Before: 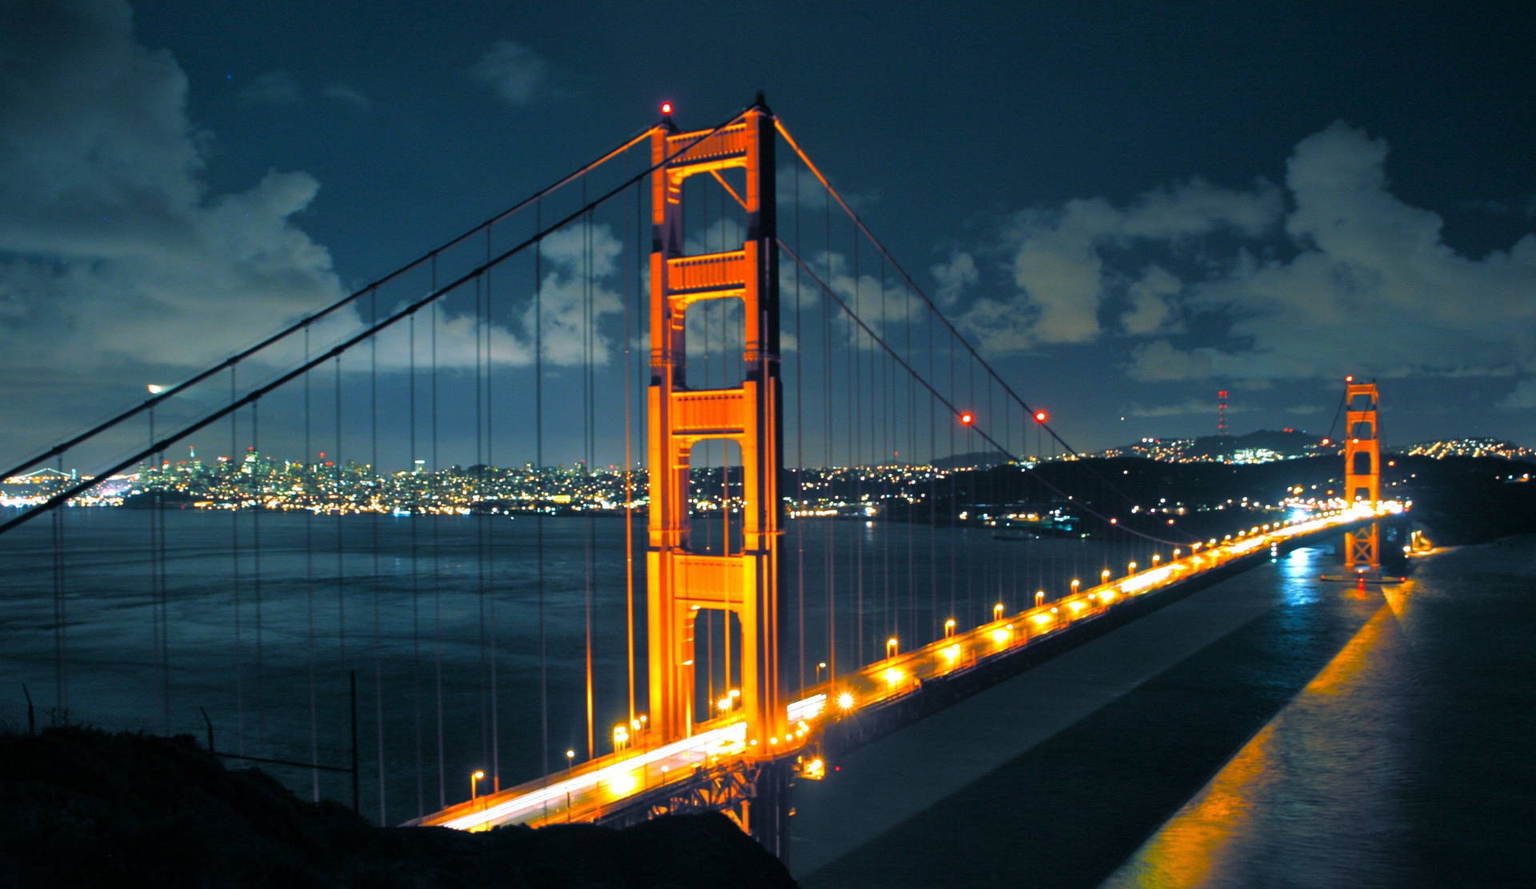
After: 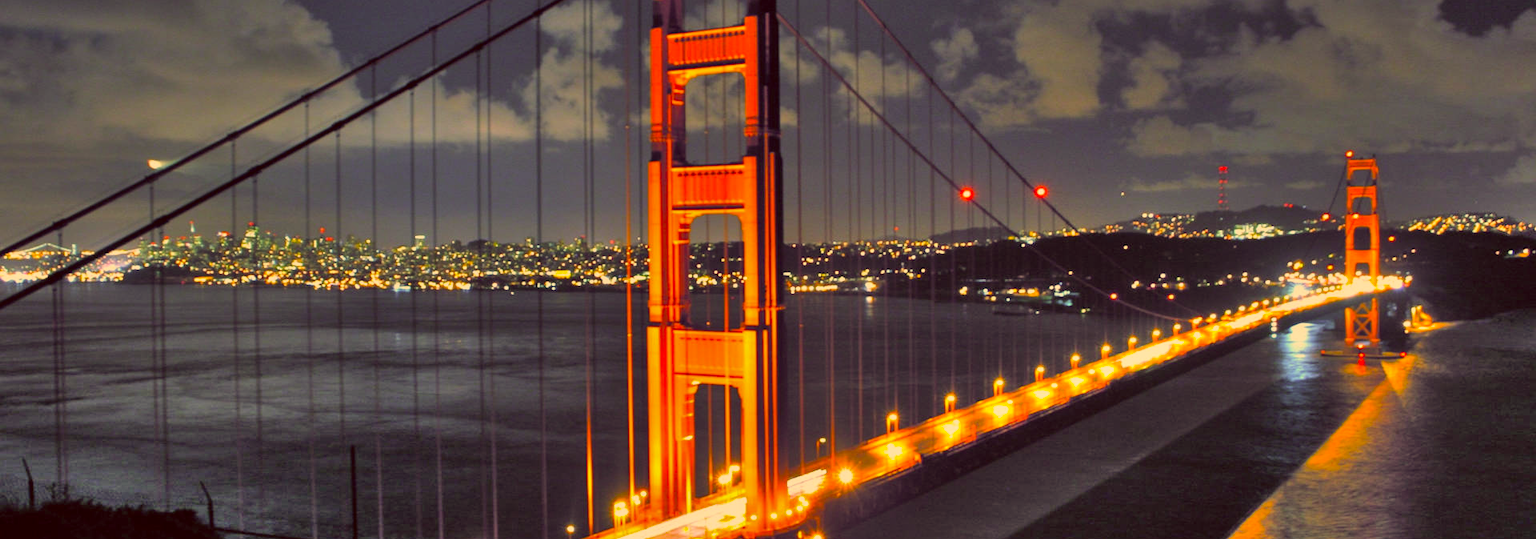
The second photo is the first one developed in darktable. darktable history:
shadows and highlights: shadows 80.73, white point adjustment -9.07, highlights -61.46, soften with gaussian
crop and rotate: top 25.357%, bottom 13.942%
color correction: highlights a* 10.12, highlights b* 39.04, shadows a* 14.62, shadows b* 3.37
